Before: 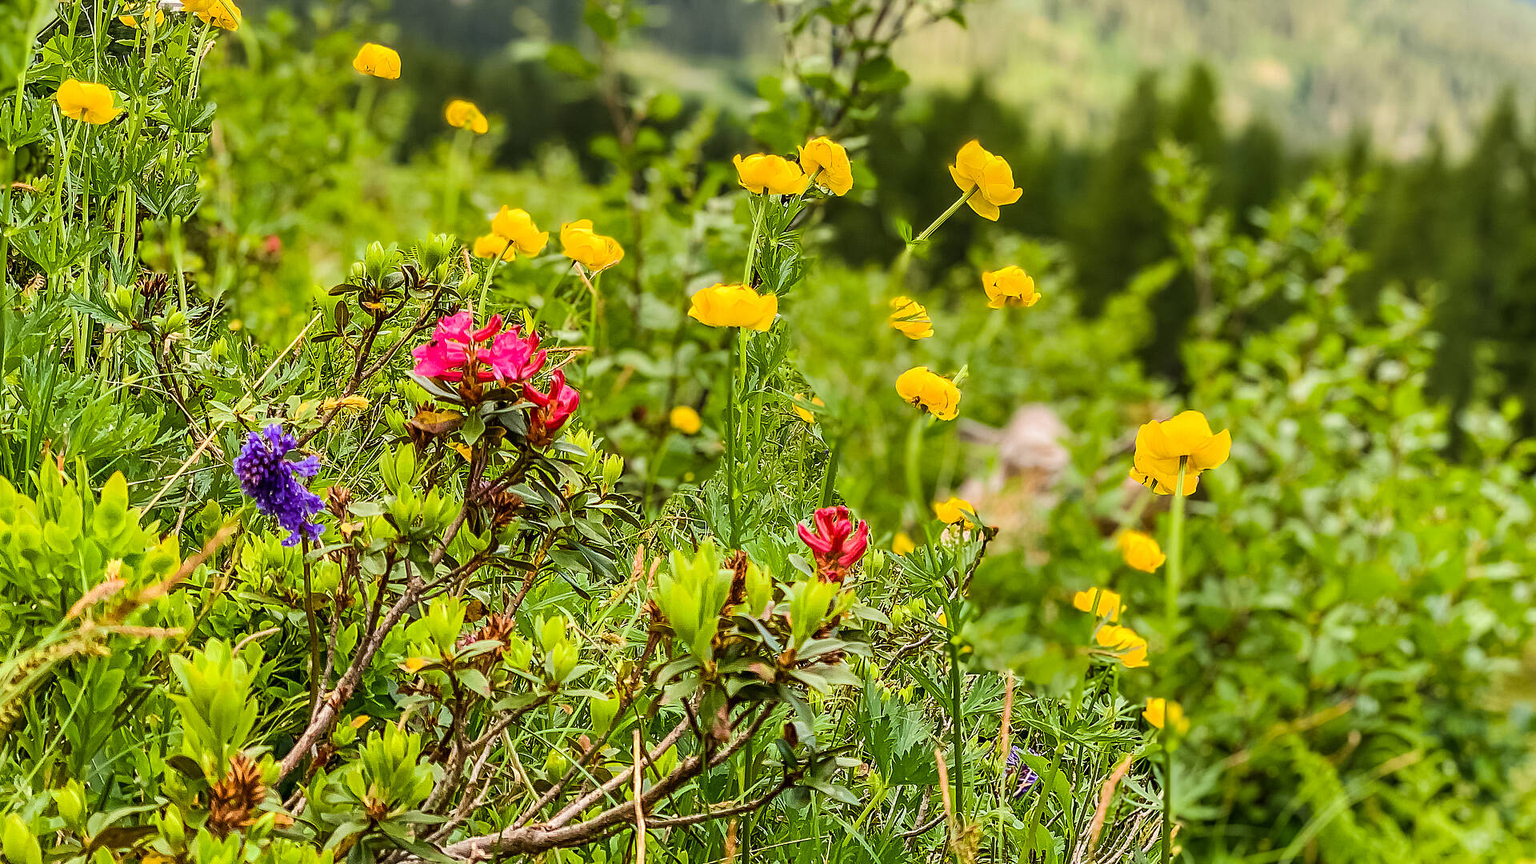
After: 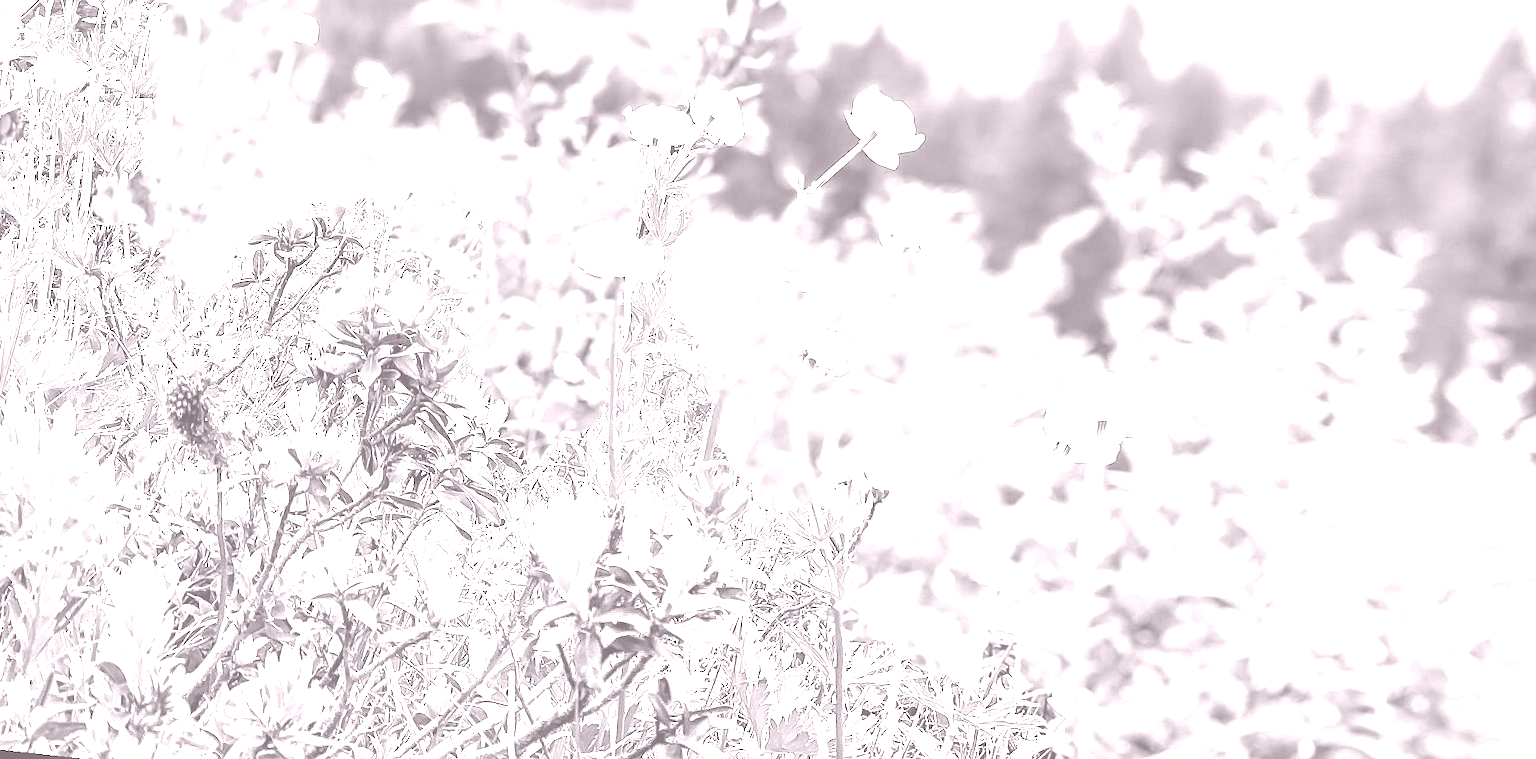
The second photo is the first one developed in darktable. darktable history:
white balance: red 0.988, blue 1.017
rotate and perspective: rotation 1.69°, lens shift (vertical) -0.023, lens shift (horizontal) -0.291, crop left 0.025, crop right 0.988, crop top 0.092, crop bottom 0.842
exposure: exposure 0.77 EV, compensate highlight preservation false
colorize: hue 25.2°, saturation 83%, source mix 82%, lightness 79%, version 1
